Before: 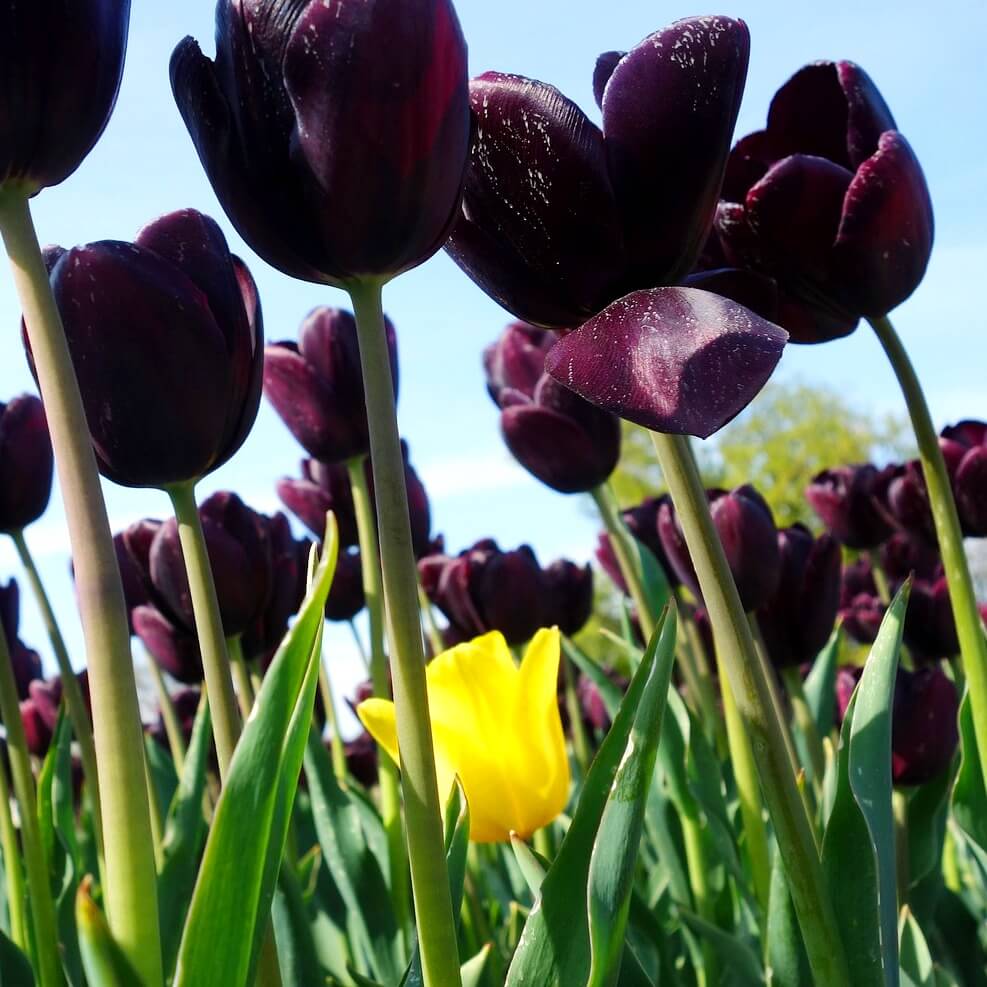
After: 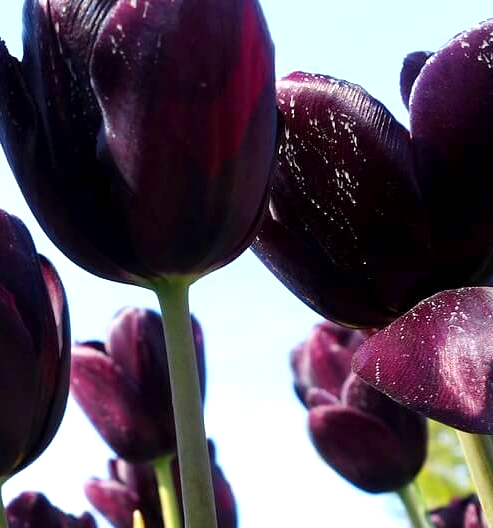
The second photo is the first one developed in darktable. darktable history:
crop: left 19.556%, right 30.401%, bottom 46.458%
exposure: black level correction 0.001, exposure 0.5 EV, compensate exposure bias true, compensate highlight preservation false
